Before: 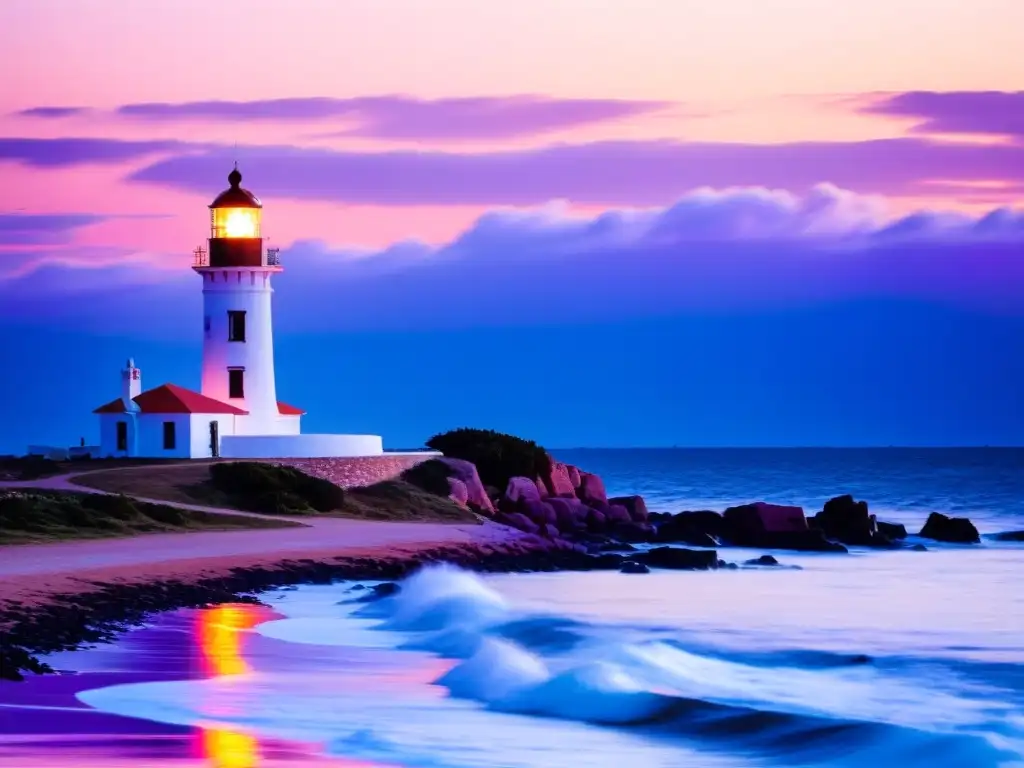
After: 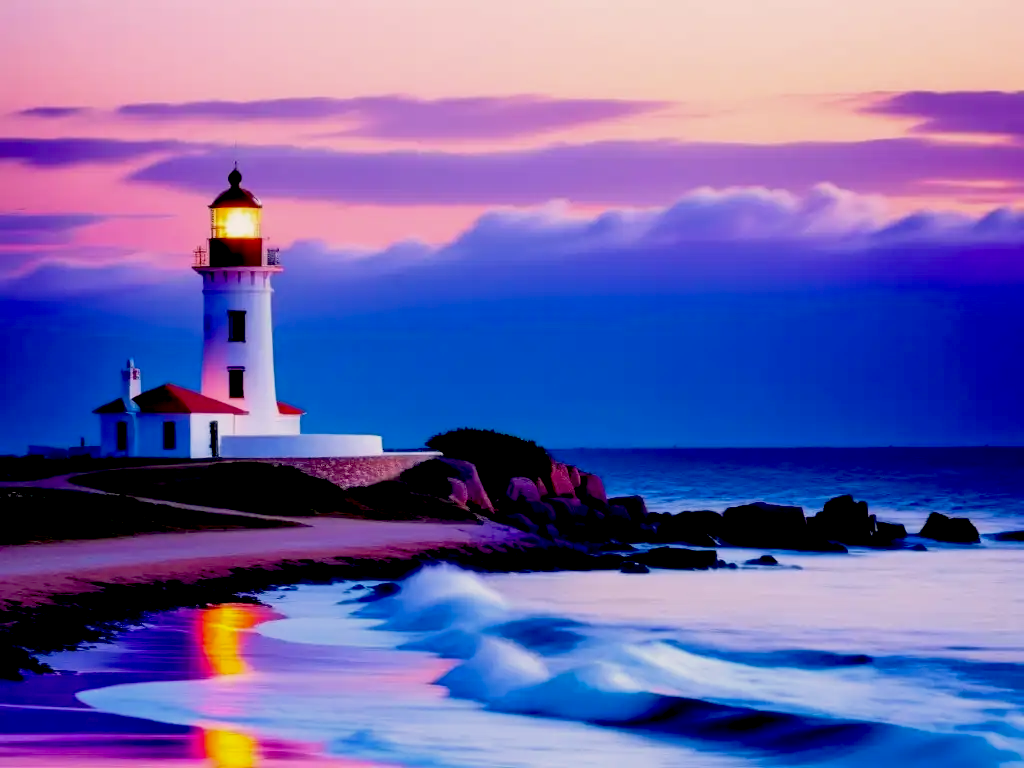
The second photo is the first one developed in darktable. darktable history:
exposure: black level correction 0.044, exposure -0.229 EV, compensate highlight preservation false
color correction: highlights a* 3.93, highlights b* 4.96, shadows a* -7.73, shadows b* 5.05
